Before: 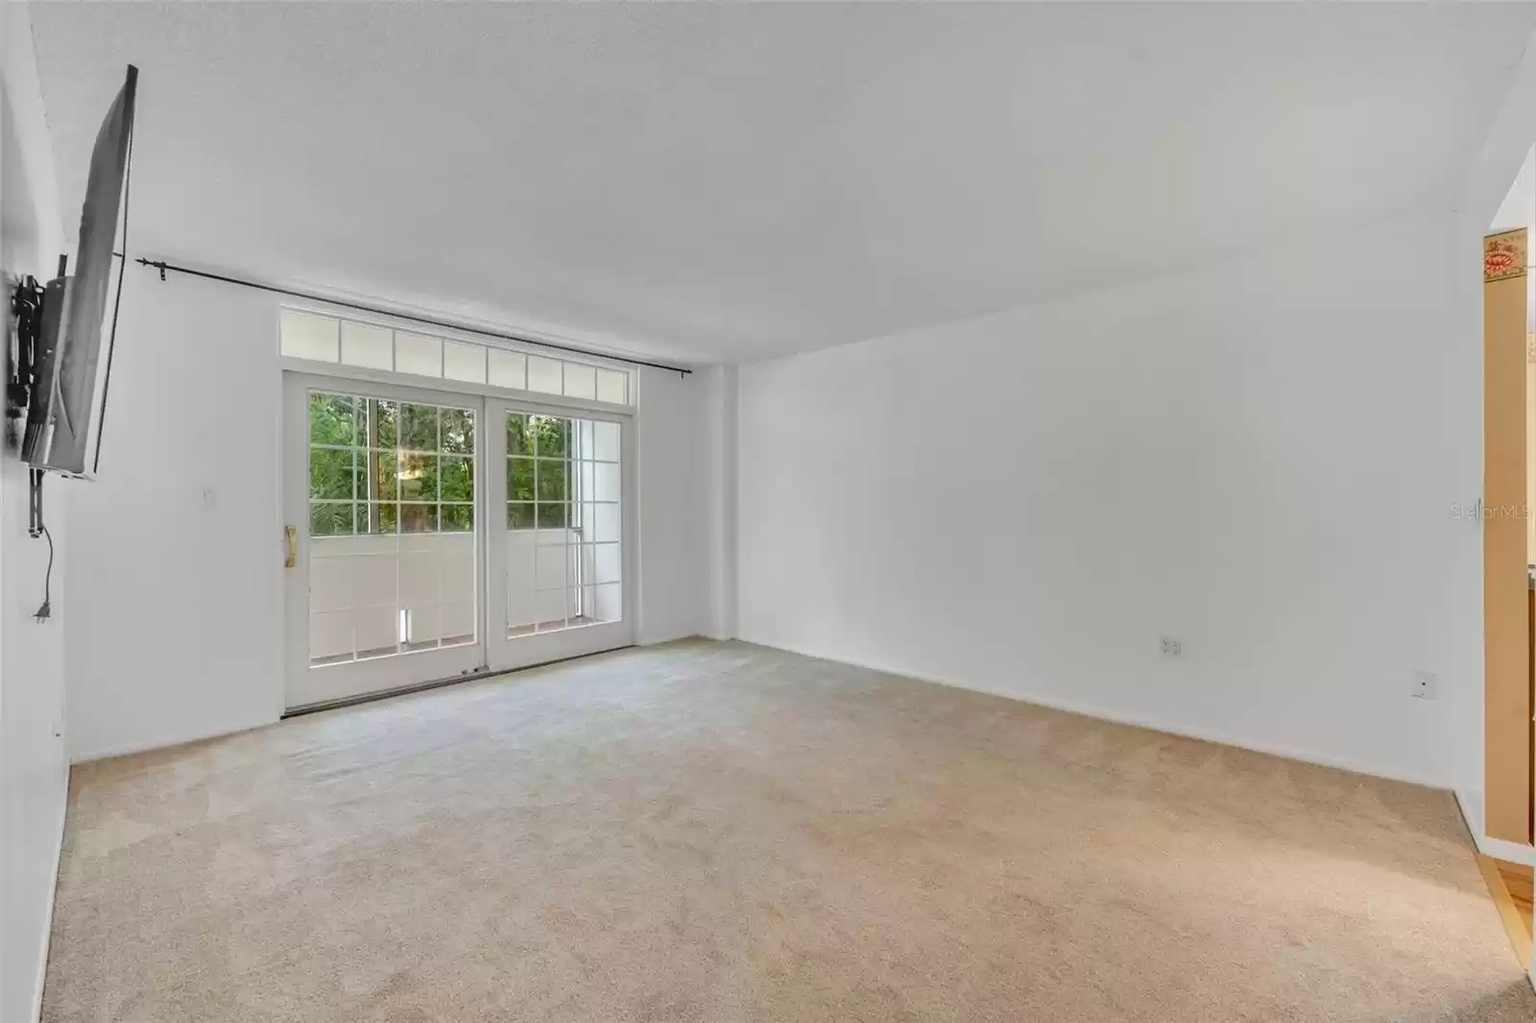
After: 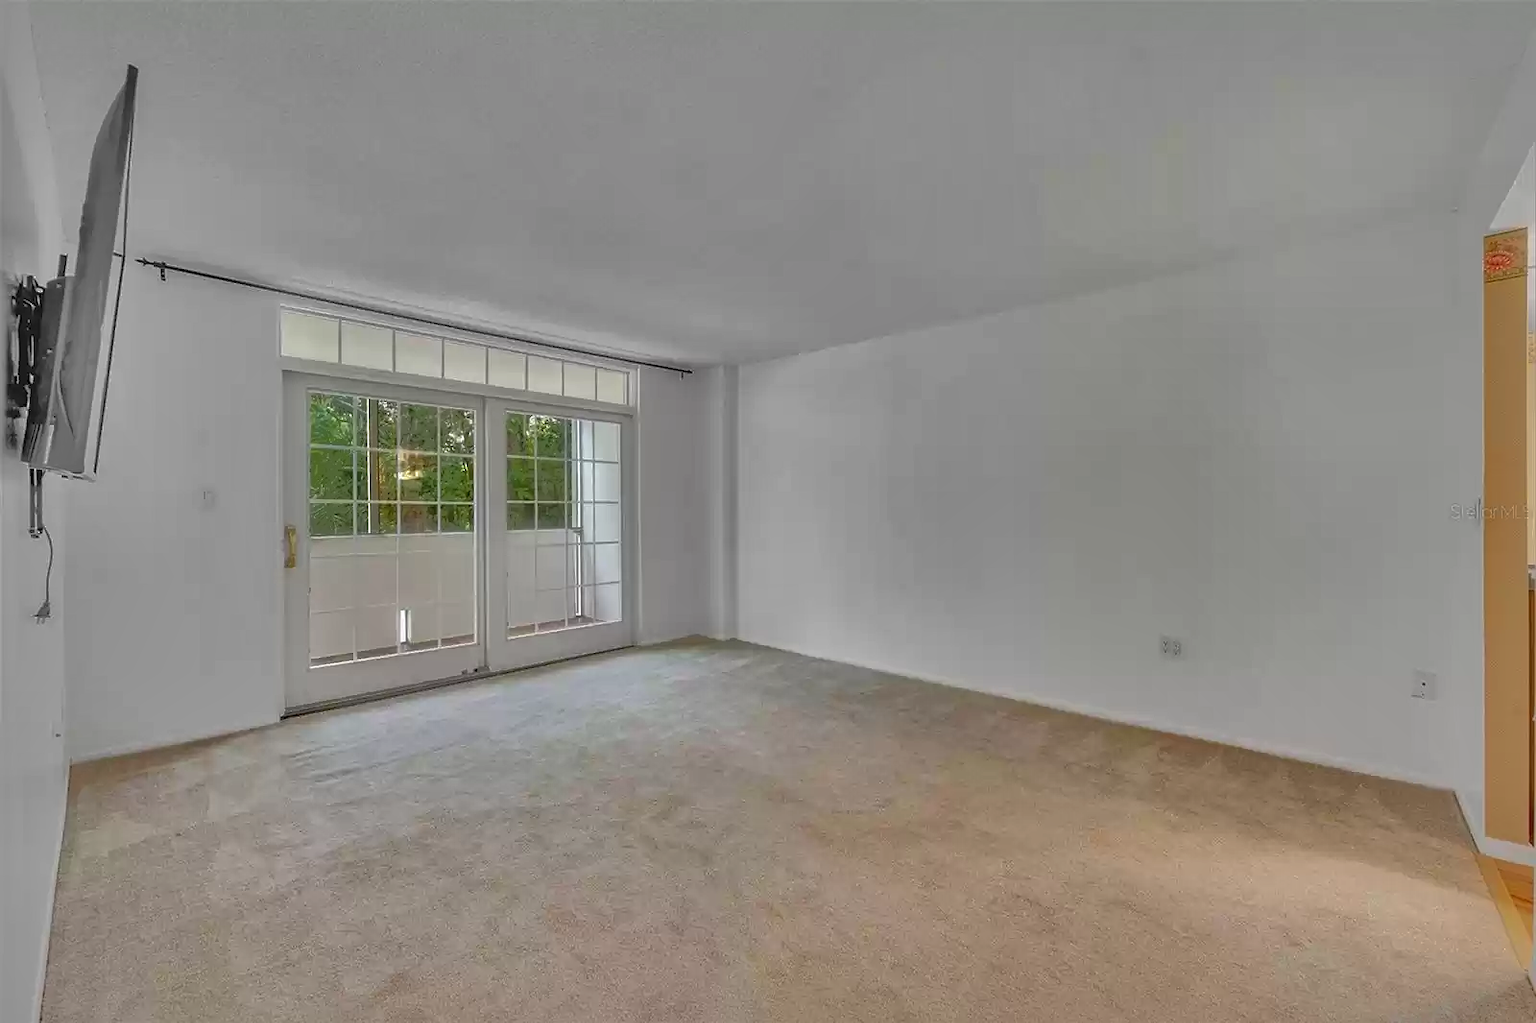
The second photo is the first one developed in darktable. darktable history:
shadows and highlights: shadows 38.43, highlights -74.54
sharpen: radius 1
